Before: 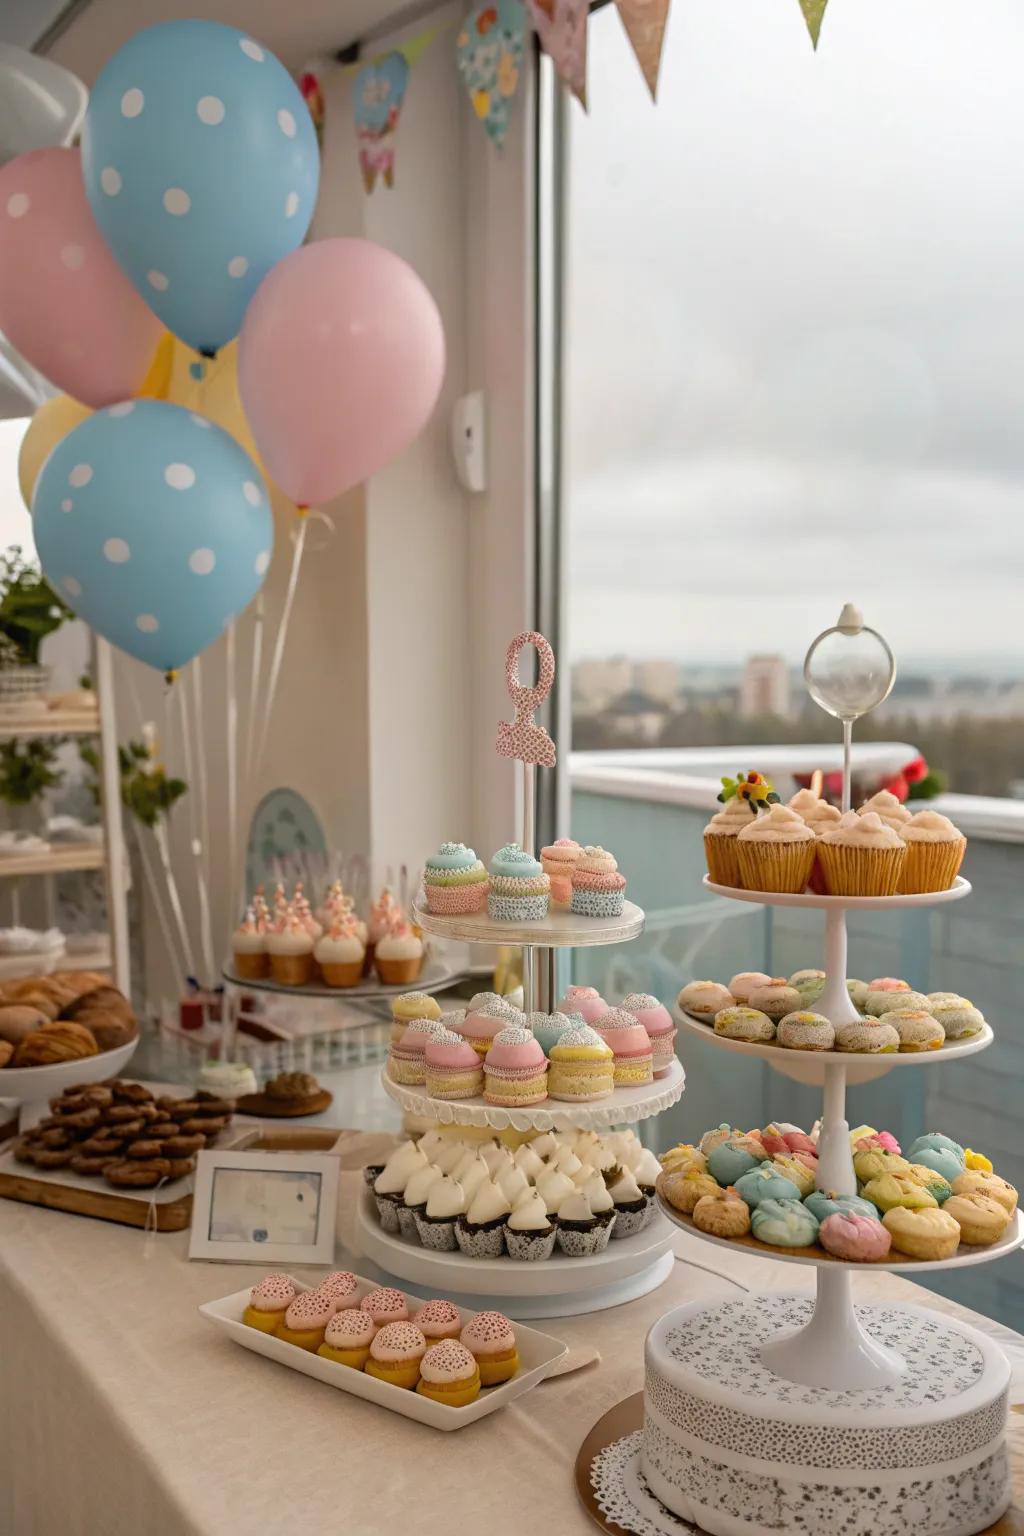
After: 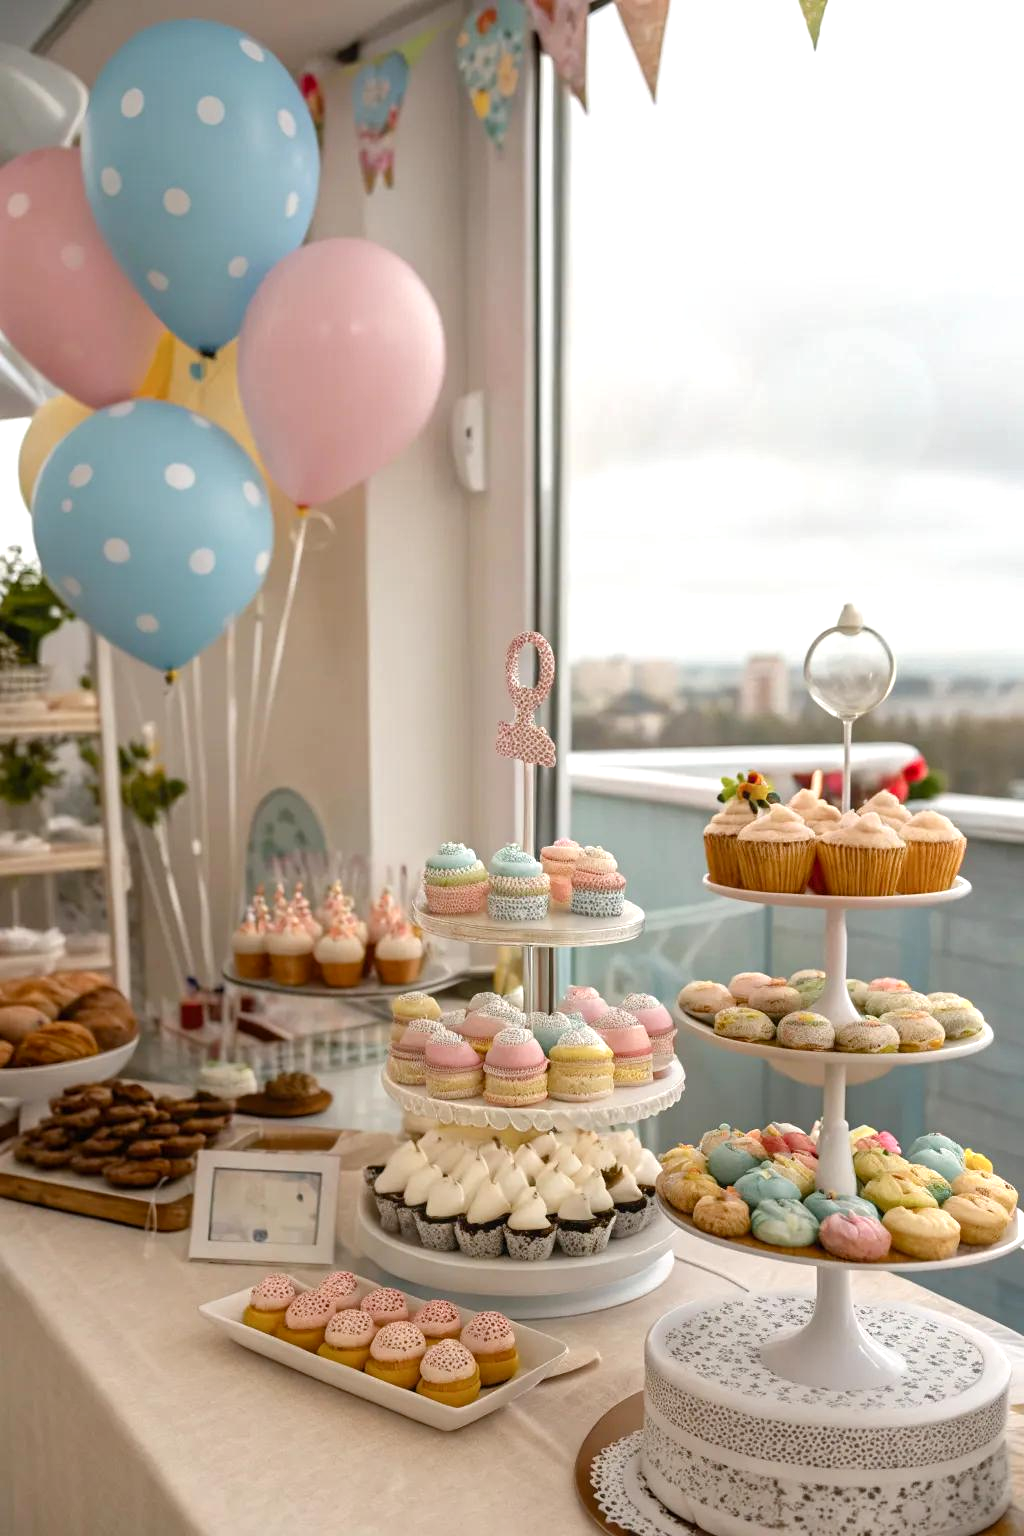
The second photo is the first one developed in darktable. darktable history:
color balance rgb: linear chroma grading › global chroma -15.823%, perceptual saturation grading › global saturation 15.408%, perceptual saturation grading › highlights -19.197%, perceptual saturation grading › shadows 19.204%, perceptual brilliance grading › global brilliance 11.85%
